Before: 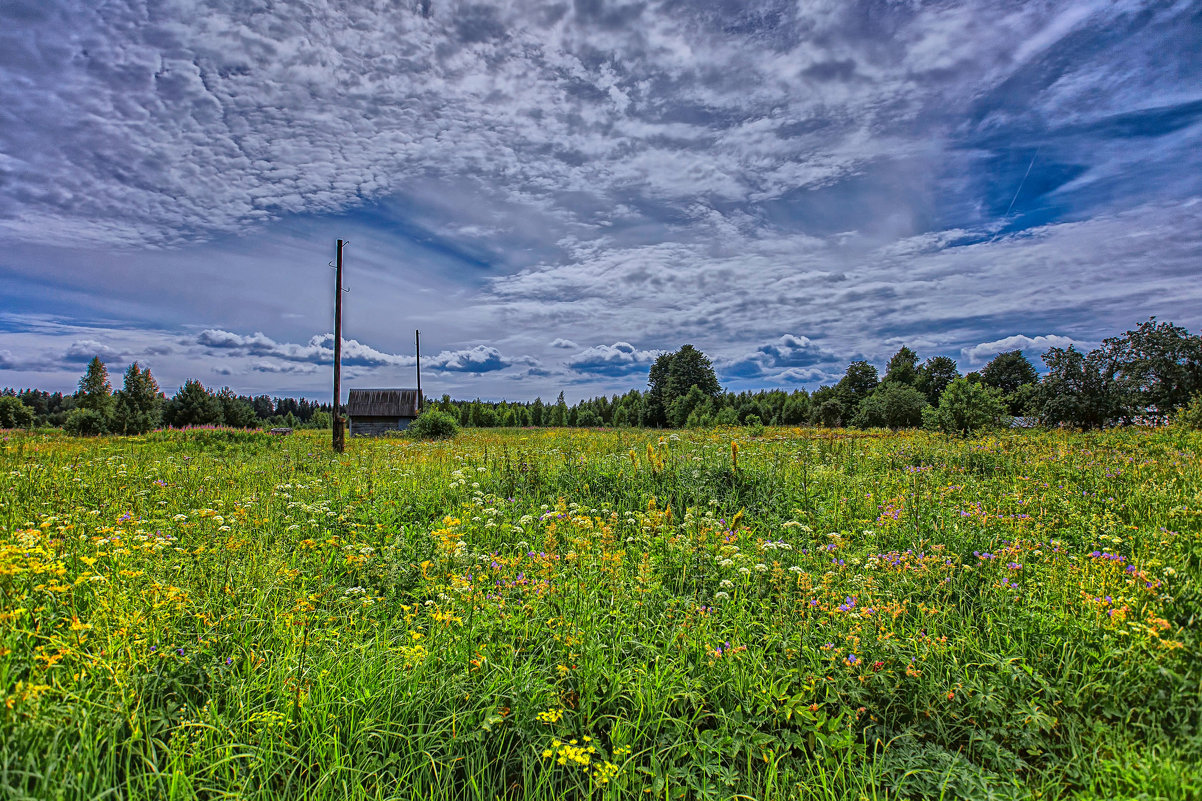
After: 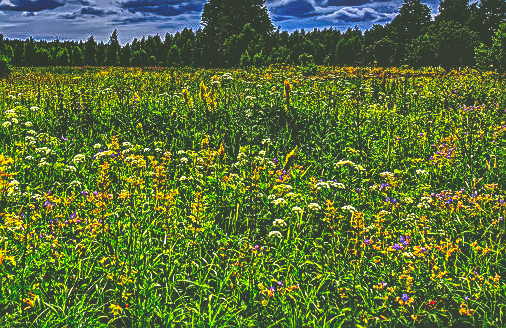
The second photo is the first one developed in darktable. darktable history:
crop: left 37.221%, top 45.169%, right 20.63%, bottom 13.777%
sharpen: on, module defaults
color correction: highlights a* 4.02, highlights b* 4.98, shadows a* -7.55, shadows b* 4.98
local contrast: on, module defaults
base curve: curves: ch0 [(0, 0.036) (0.083, 0.04) (0.804, 1)], preserve colors none
shadows and highlights: soften with gaussian
